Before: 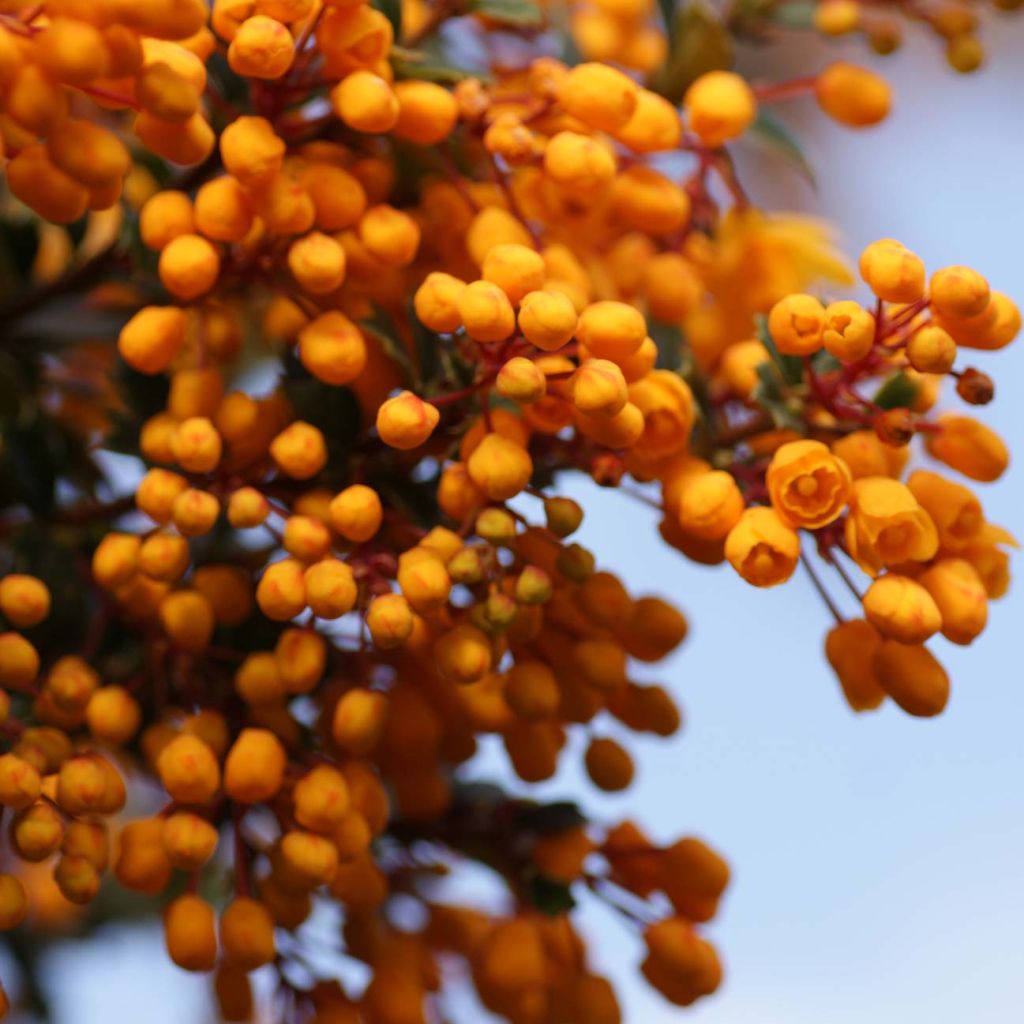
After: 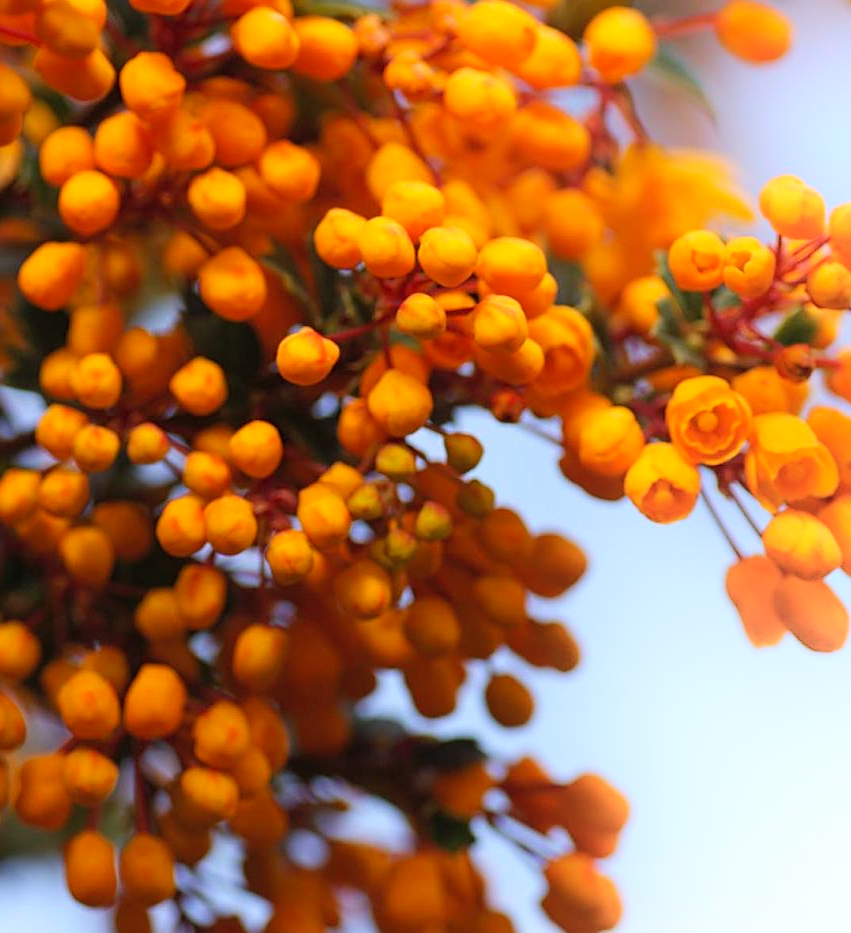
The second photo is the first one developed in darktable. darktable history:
contrast brightness saturation: brightness 0.093, saturation 0.194
sharpen: on, module defaults
crop: left 9.778%, top 6.266%, right 7.078%, bottom 2.577%
shadows and highlights: shadows -21.76, highlights 98.27, soften with gaussian
